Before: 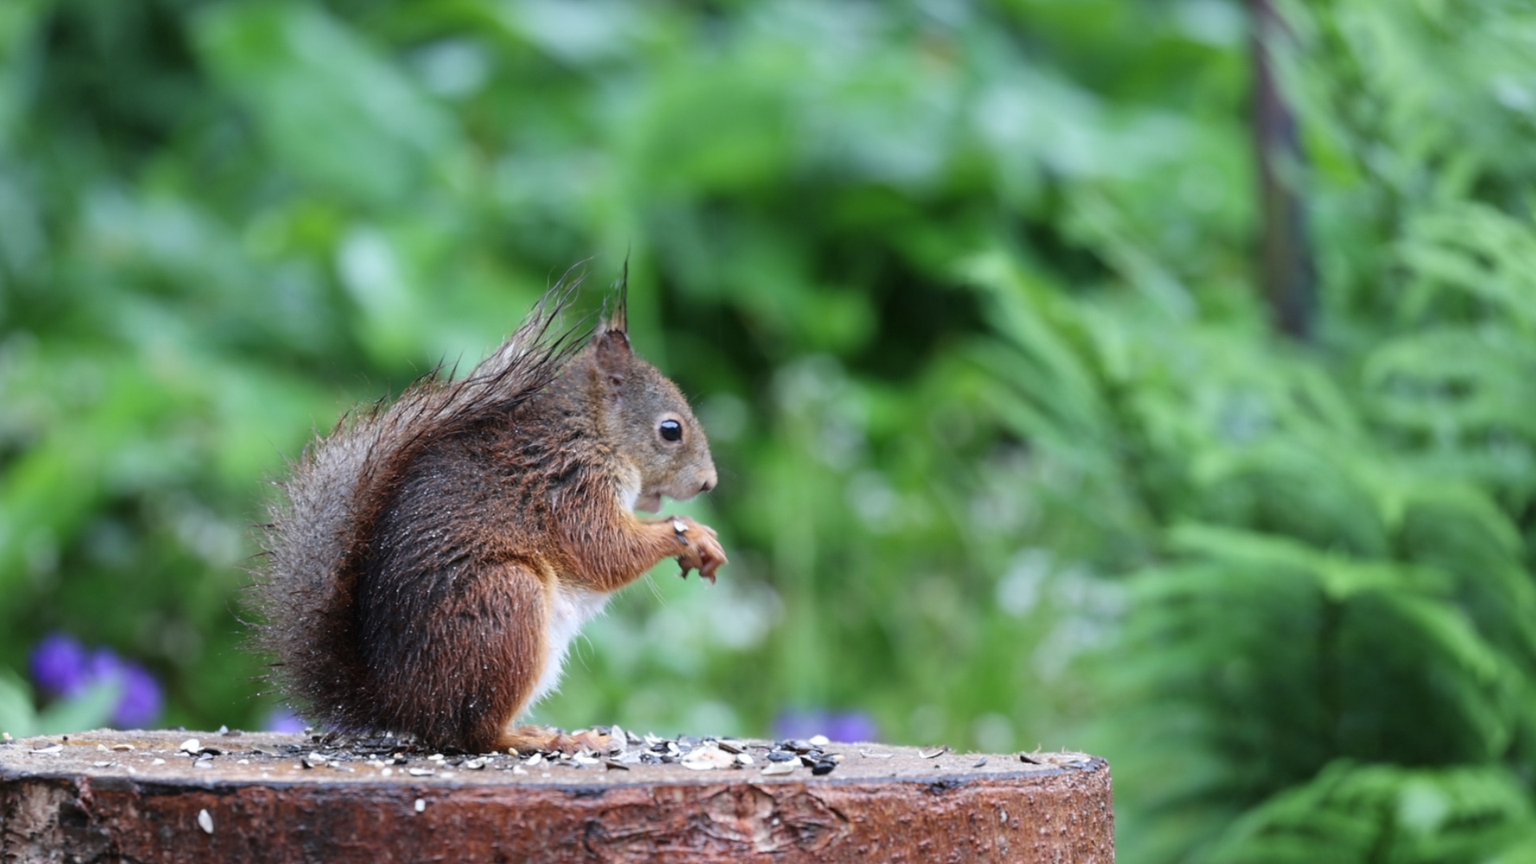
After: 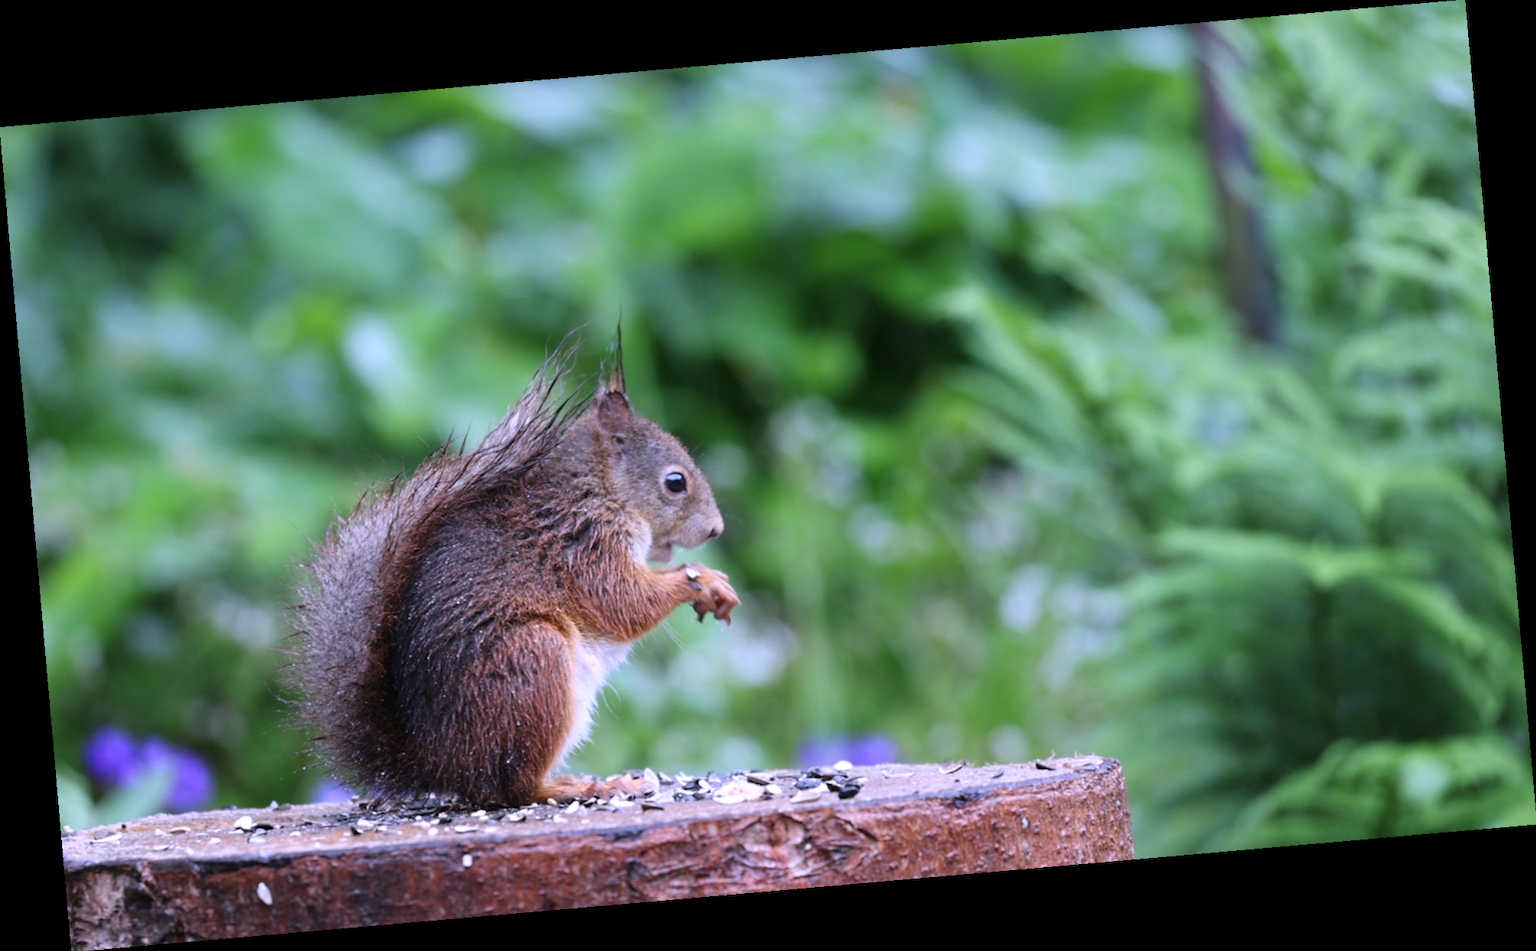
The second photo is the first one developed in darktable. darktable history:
white balance: red 1.042, blue 1.17
rotate and perspective: rotation -4.98°, automatic cropping off
